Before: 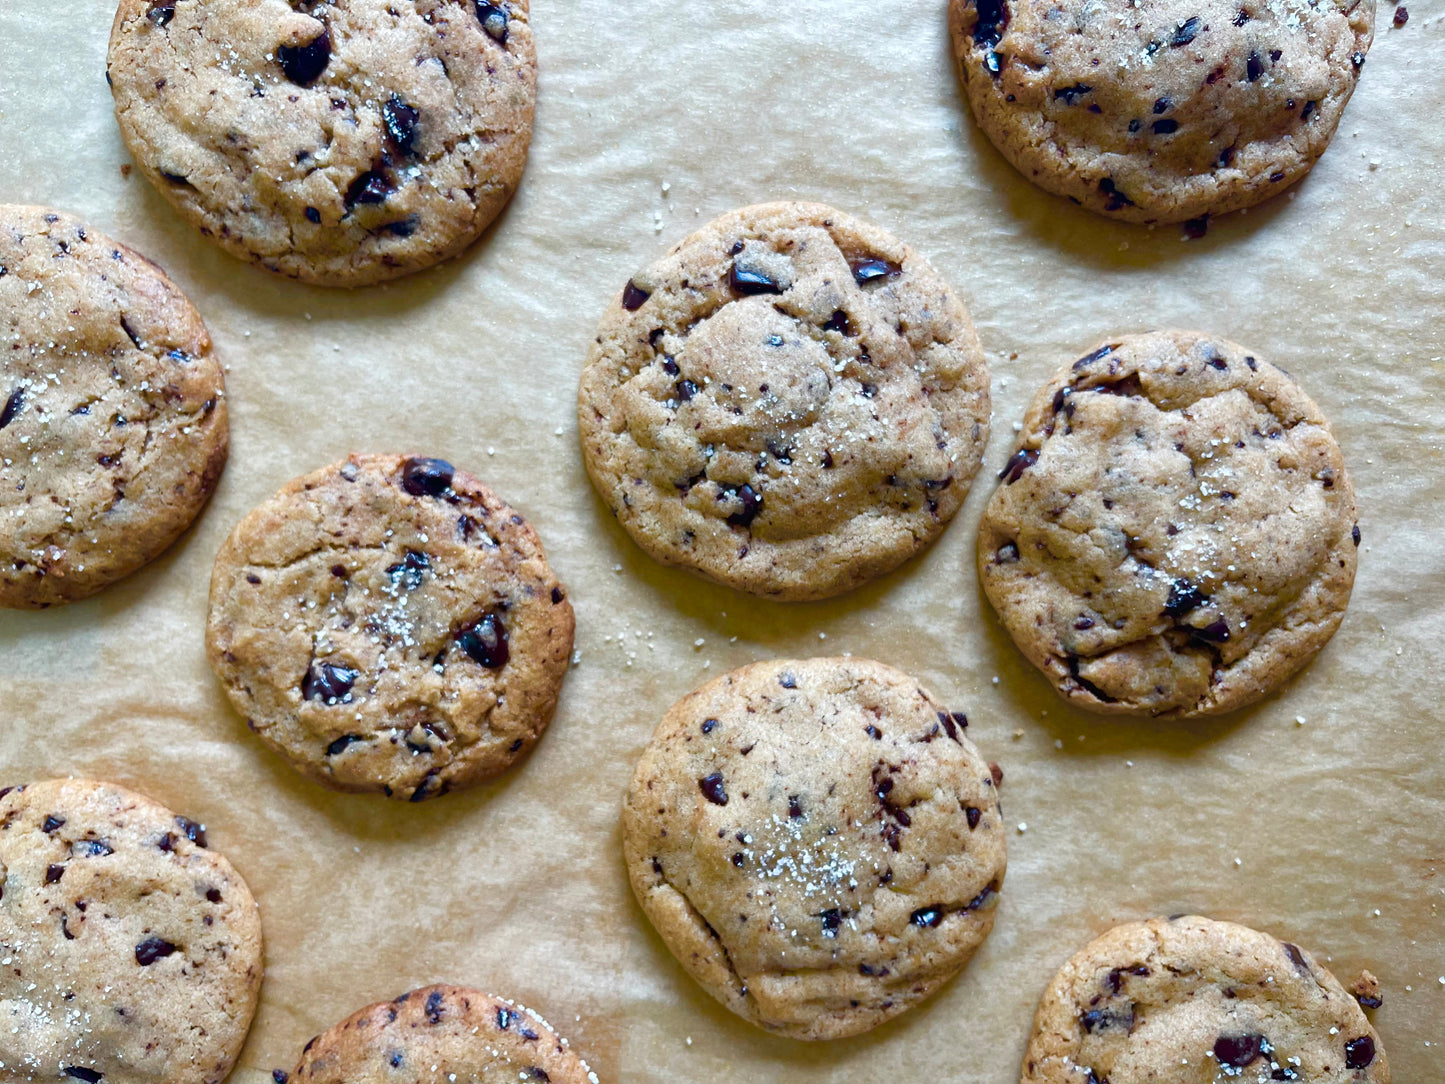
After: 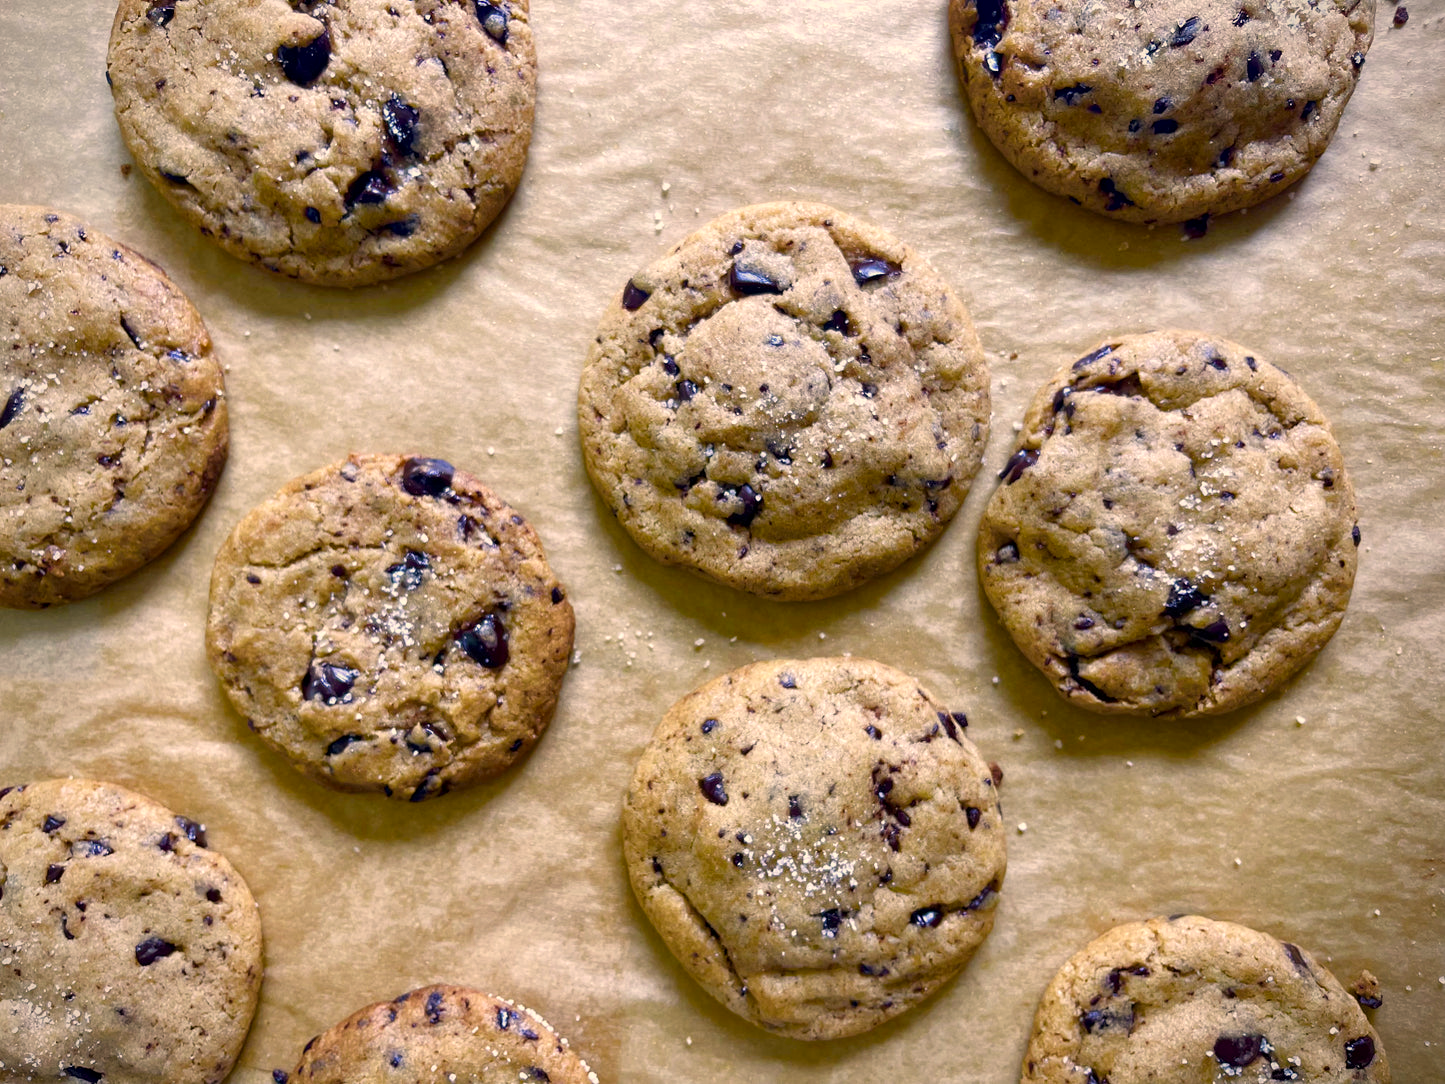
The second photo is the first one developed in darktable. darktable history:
white balance: red 0.924, blue 1.095
color correction: highlights a* 15, highlights b* 31.55
local contrast: highlights 100%, shadows 100%, detail 120%, midtone range 0.2
vignetting: saturation 0, unbound false
